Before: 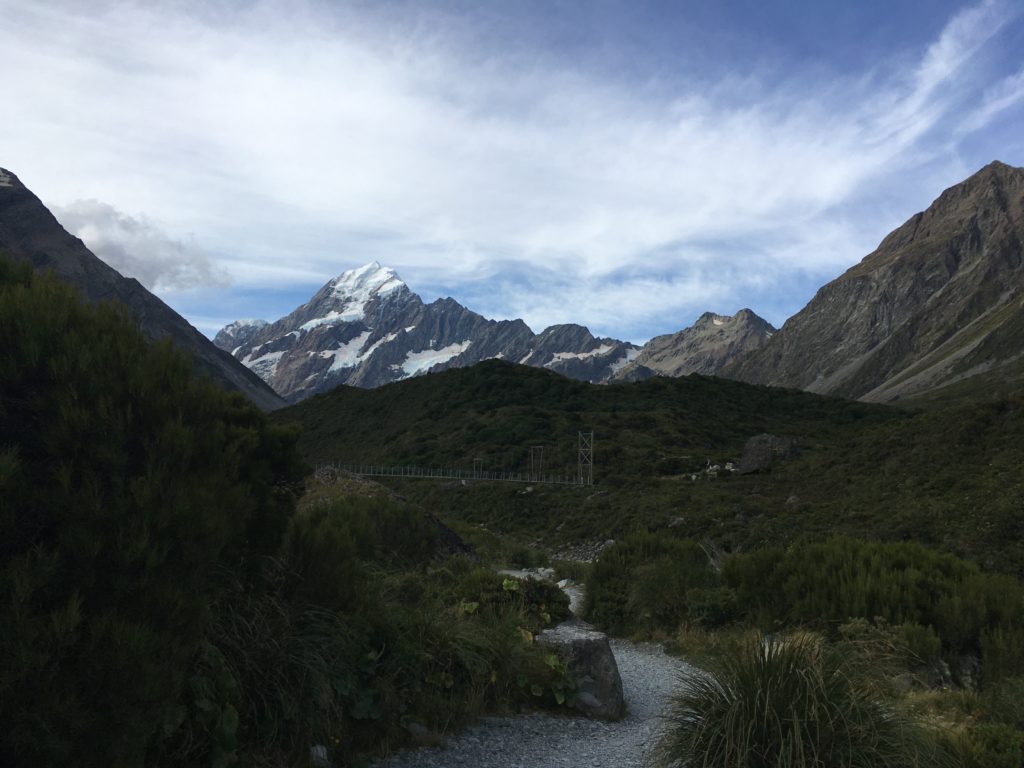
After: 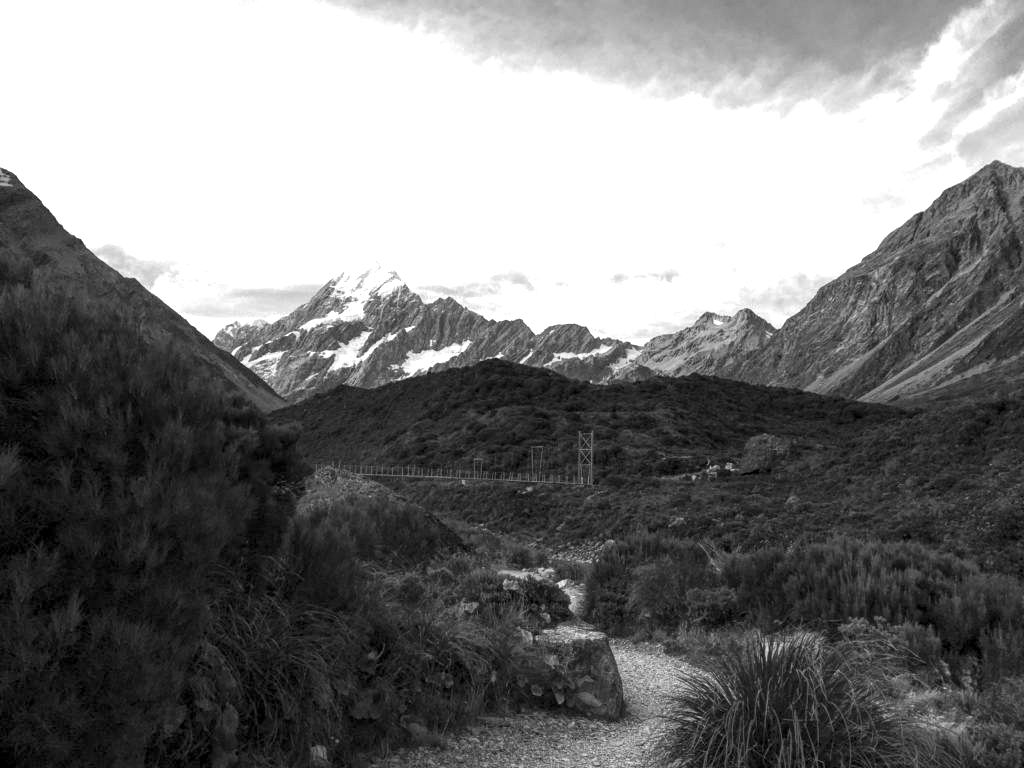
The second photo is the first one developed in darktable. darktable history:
local contrast: highlights 100%, shadows 100%, detail 200%, midtone range 0.2
monochrome: on, module defaults
exposure: black level correction 0, exposure 1 EV, compensate exposure bias true, compensate highlight preservation false
